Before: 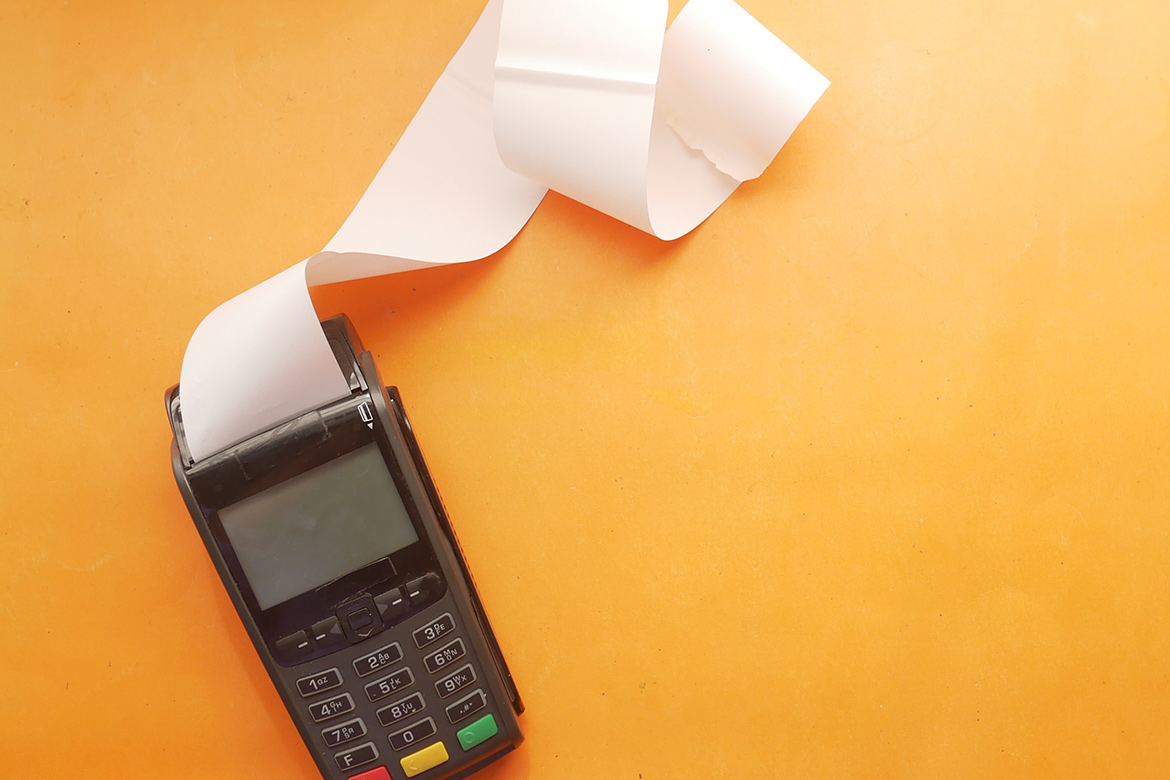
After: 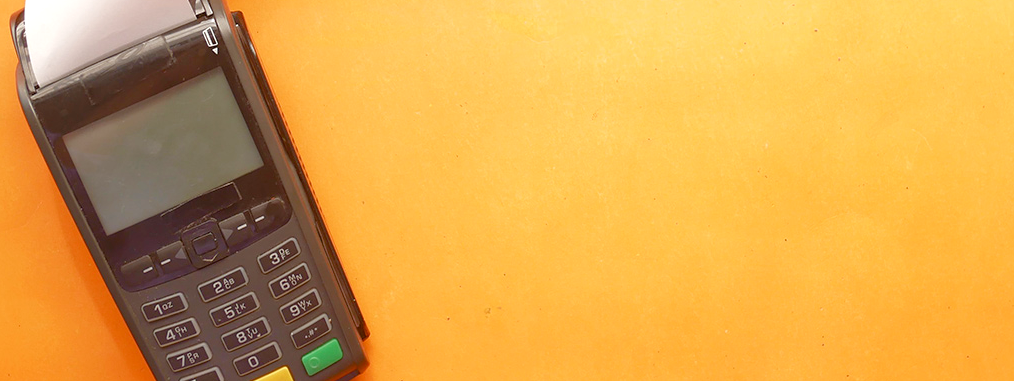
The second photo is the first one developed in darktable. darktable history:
tone equalizer: -8 EV 0.25 EV, -7 EV 0.417 EV, -6 EV 0.417 EV, -5 EV 0.25 EV, -3 EV -0.25 EV, -2 EV -0.417 EV, -1 EV -0.417 EV, +0 EV -0.25 EV, edges refinement/feathering 500, mask exposure compensation -1.57 EV, preserve details guided filter
crop and rotate: left 13.306%, top 48.129%, bottom 2.928%
exposure: black level correction 0, exposure 0.7 EV, compensate exposure bias true, compensate highlight preservation false
color balance rgb: perceptual saturation grading › global saturation 20%, perceptual saturation grading › highlights -25%, perceptual saturation grading › shadows 25%
